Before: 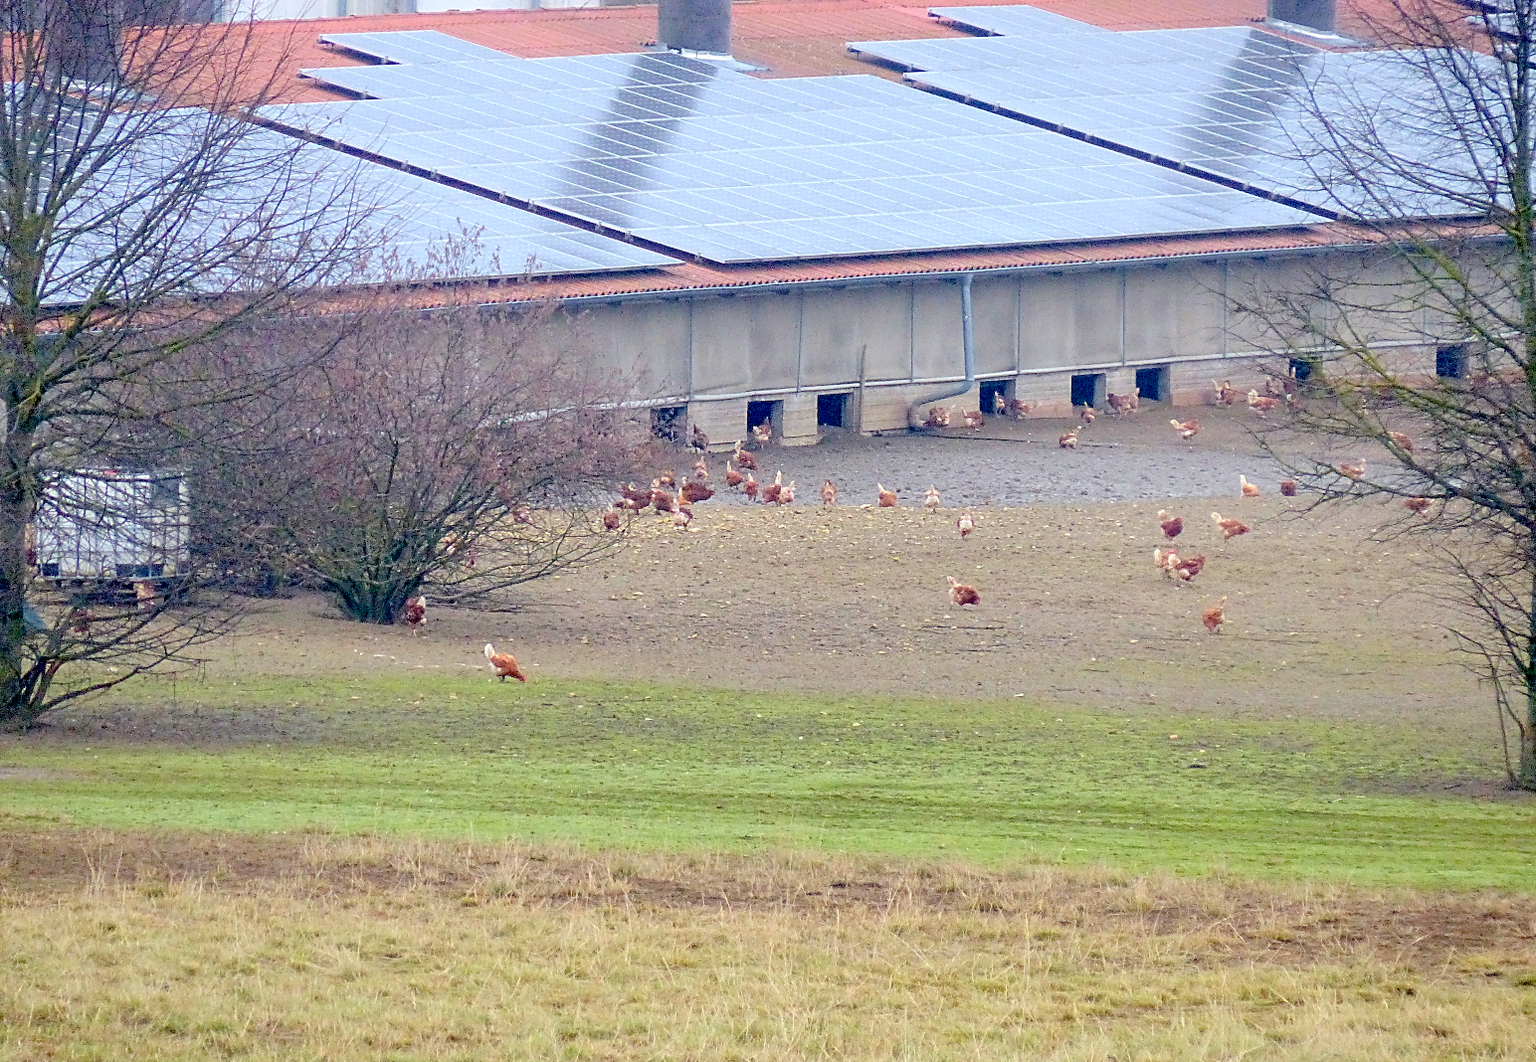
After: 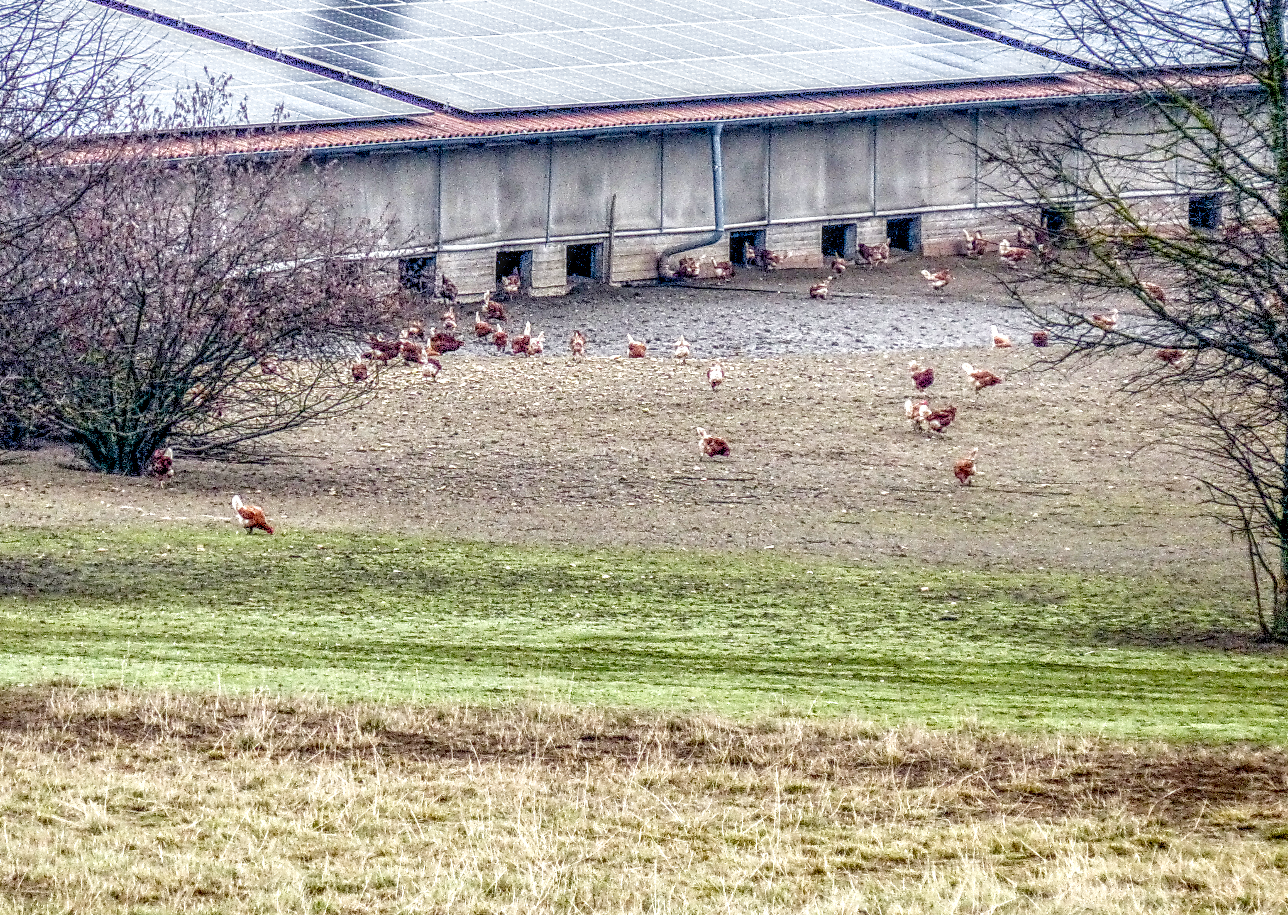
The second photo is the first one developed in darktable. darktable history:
crop: left 16.535%, top 14.272%
local contrast: highlights 1%, shadows 3%, detail 299%, midtone range 0.303
filmic rgb: black relative exposure -4.9 EV, white relative exposure 2.83 EV, threshold 3 EV, hardness 3.71, preserve chrominance no, color science v5 (2021), enable highlight reconstruction true
